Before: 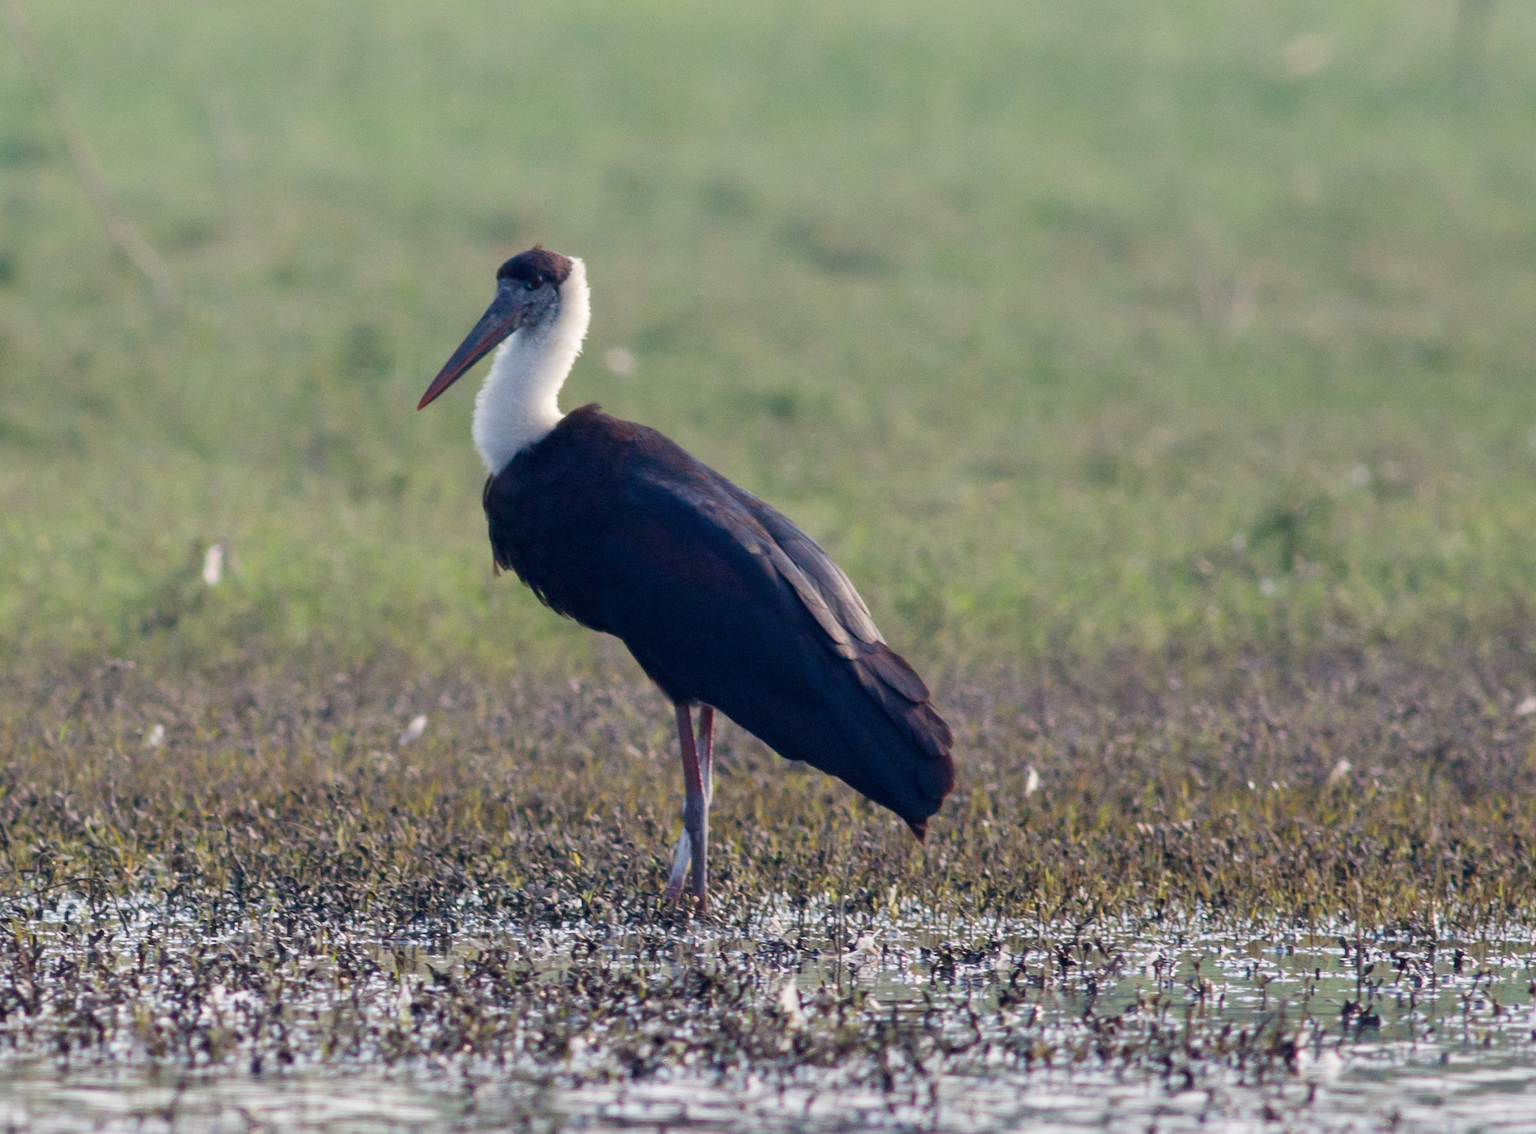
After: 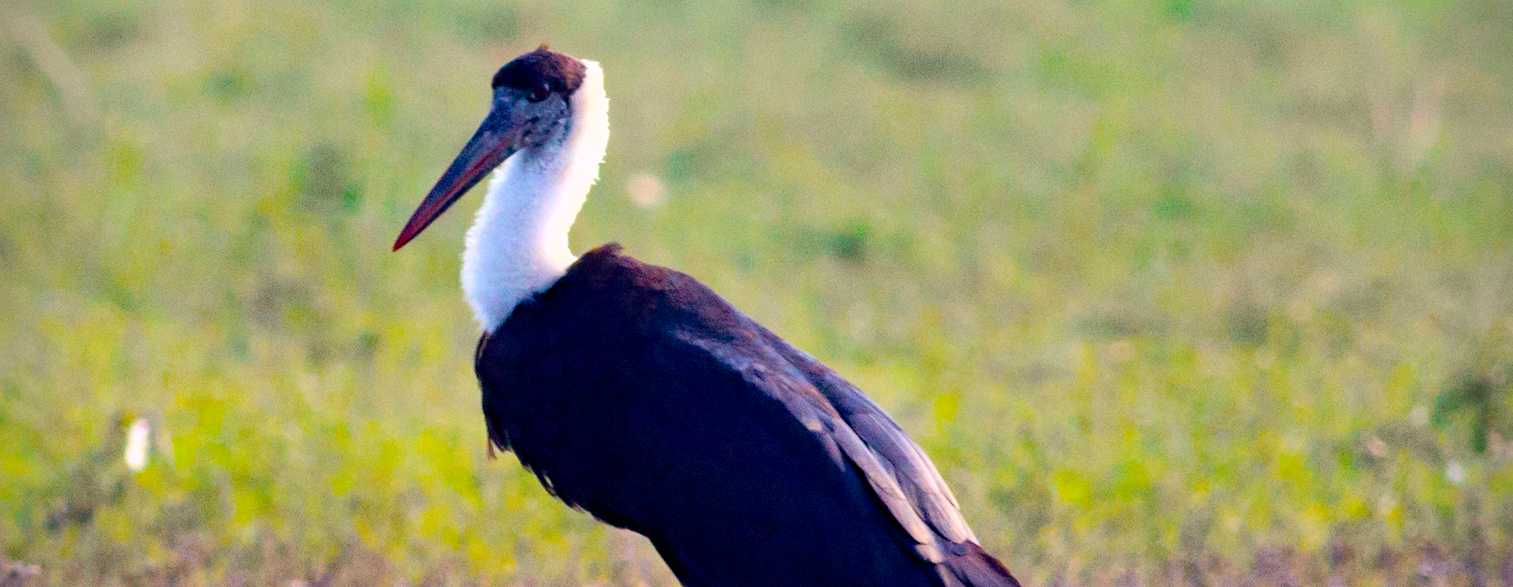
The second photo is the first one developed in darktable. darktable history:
tone curve: curves: ch0 [(0, 0) (0.105, 0.044) (0.195, 0.128) (0.283, 0.283) (0.384, 0.404) (0.485, 0.531) (0.635, 0.7) (0.832, 0.858) (1, 0.977)]; ch1 [(0, 0) (0.161, 0.092) (0.35, 0.33) (0.379, 0.401) (0.448, 0.478) (0.498, 0.503) (0.531, 0.537) (0.586, 0.563) (0.687, 0.648) (1, 1)]; ch2 [(0, 0) (0.359, 0.372) (0.437, 0.437) (0.483, 0.484) (0.53, 0.515) (0.556, 0.553) (0.635, 0.589) (1, 1)], color space Lab, independent channels
color balance rgb: shadows lift › chroma 4.578%, shadows lift › hue 27.4°, perceptual saturation grading › global saturation 64.106%, perceptual saturation grading › highlights 49.832%, perceptual saturation grading › shadows 29.88%, global vibrance 20%
crop: left 6.766%, top 18.442%, right 14.395%, bottom 40.086%
shadows and highlights: low approximation 0.01, soften with gaussian
vignetting: fall-off start 87.63%, fall-off radius 23.6%, brightness -0.316, saturation -0.061
exposure: exposure 0.603 EV, compensate highlight preservation false
haze removal: compatibility mode true, adaptive false
